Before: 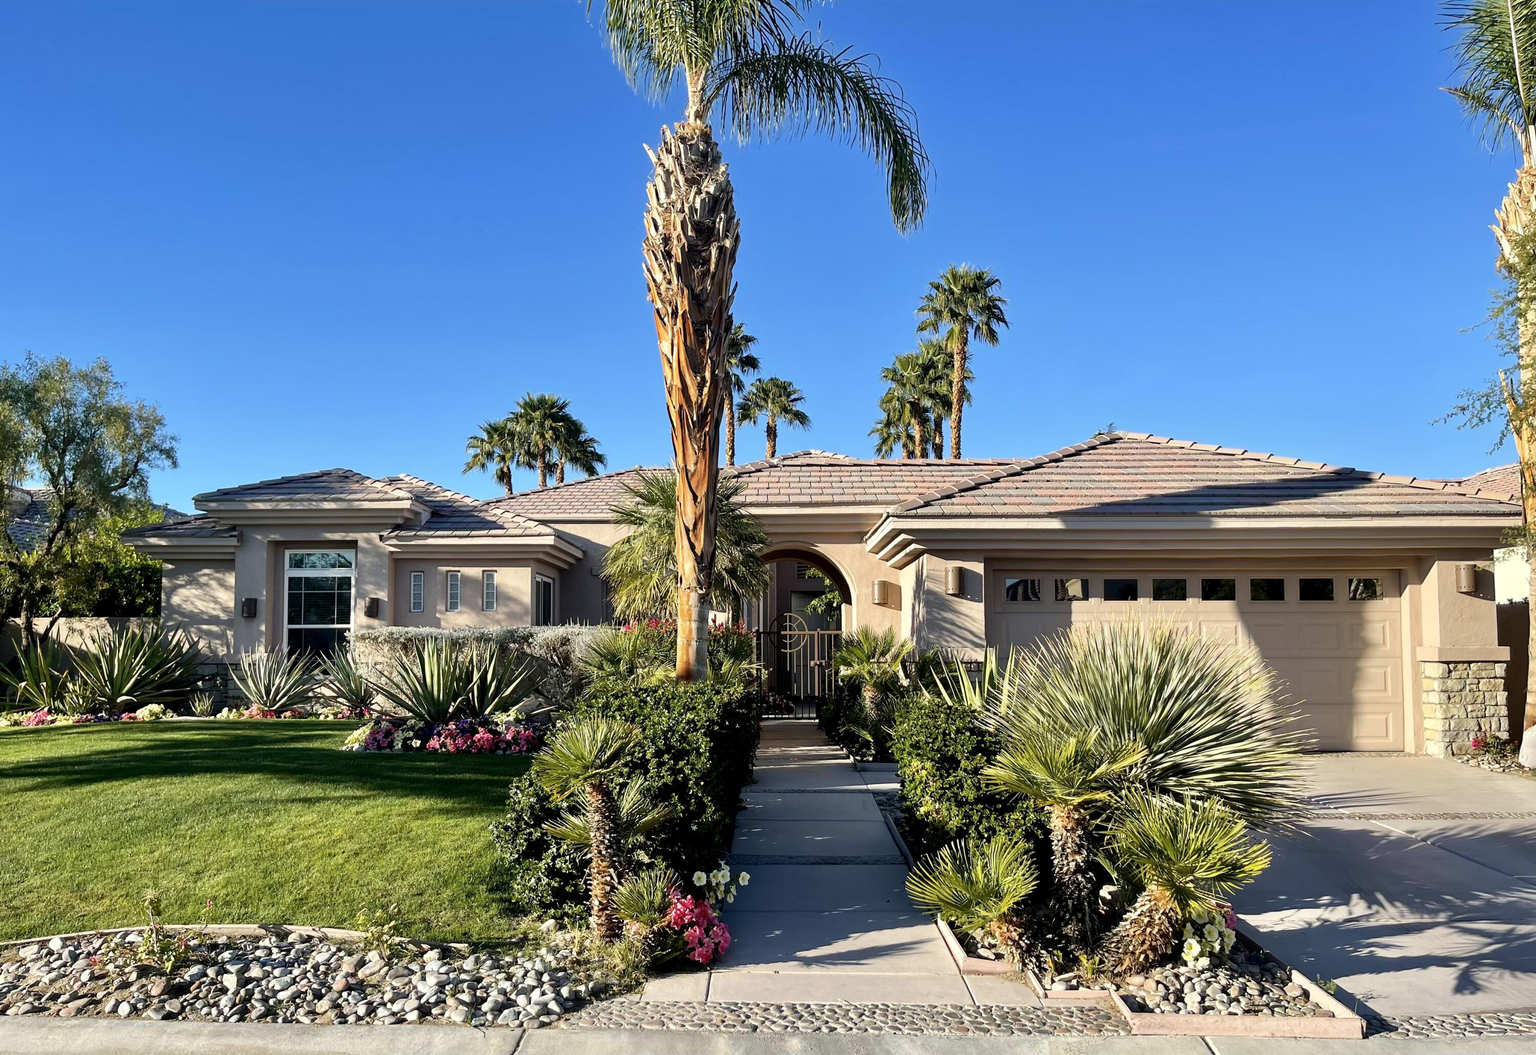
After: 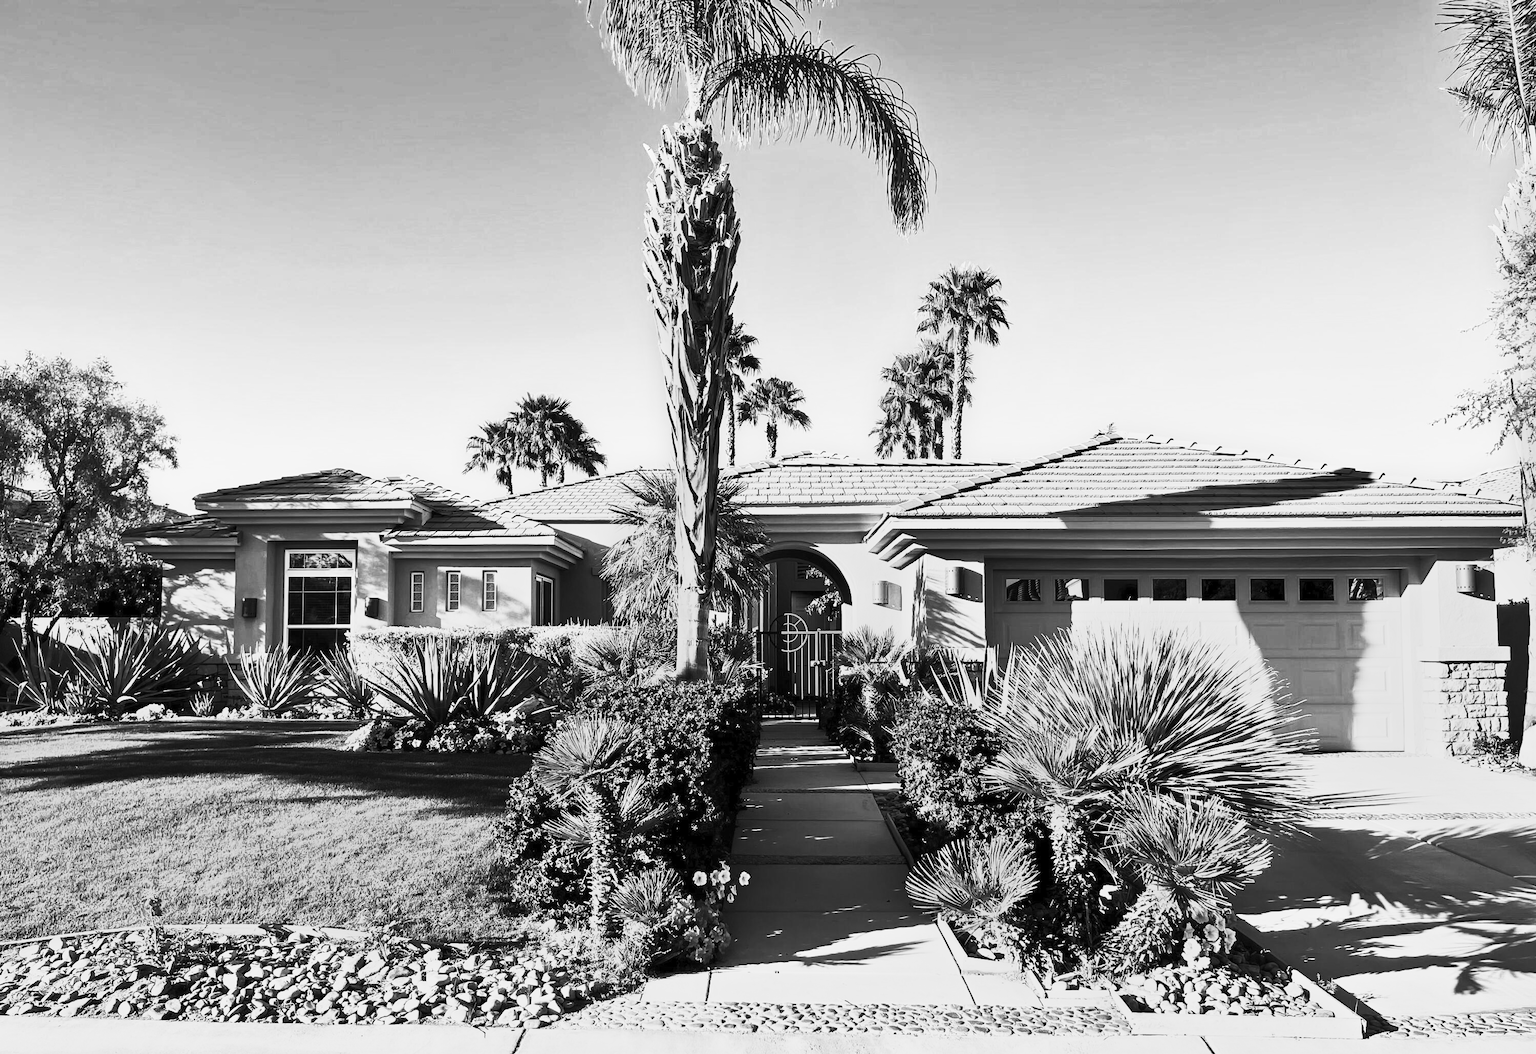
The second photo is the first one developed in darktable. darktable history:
contrast brightness saturation: contrast 0.83, brightness 0.59, saturation 0.59
base curve: curves: ch0 [(0, 0) (0.303, 0.277) (1, 1)]
monochrome: a 14.95, b -89.96
